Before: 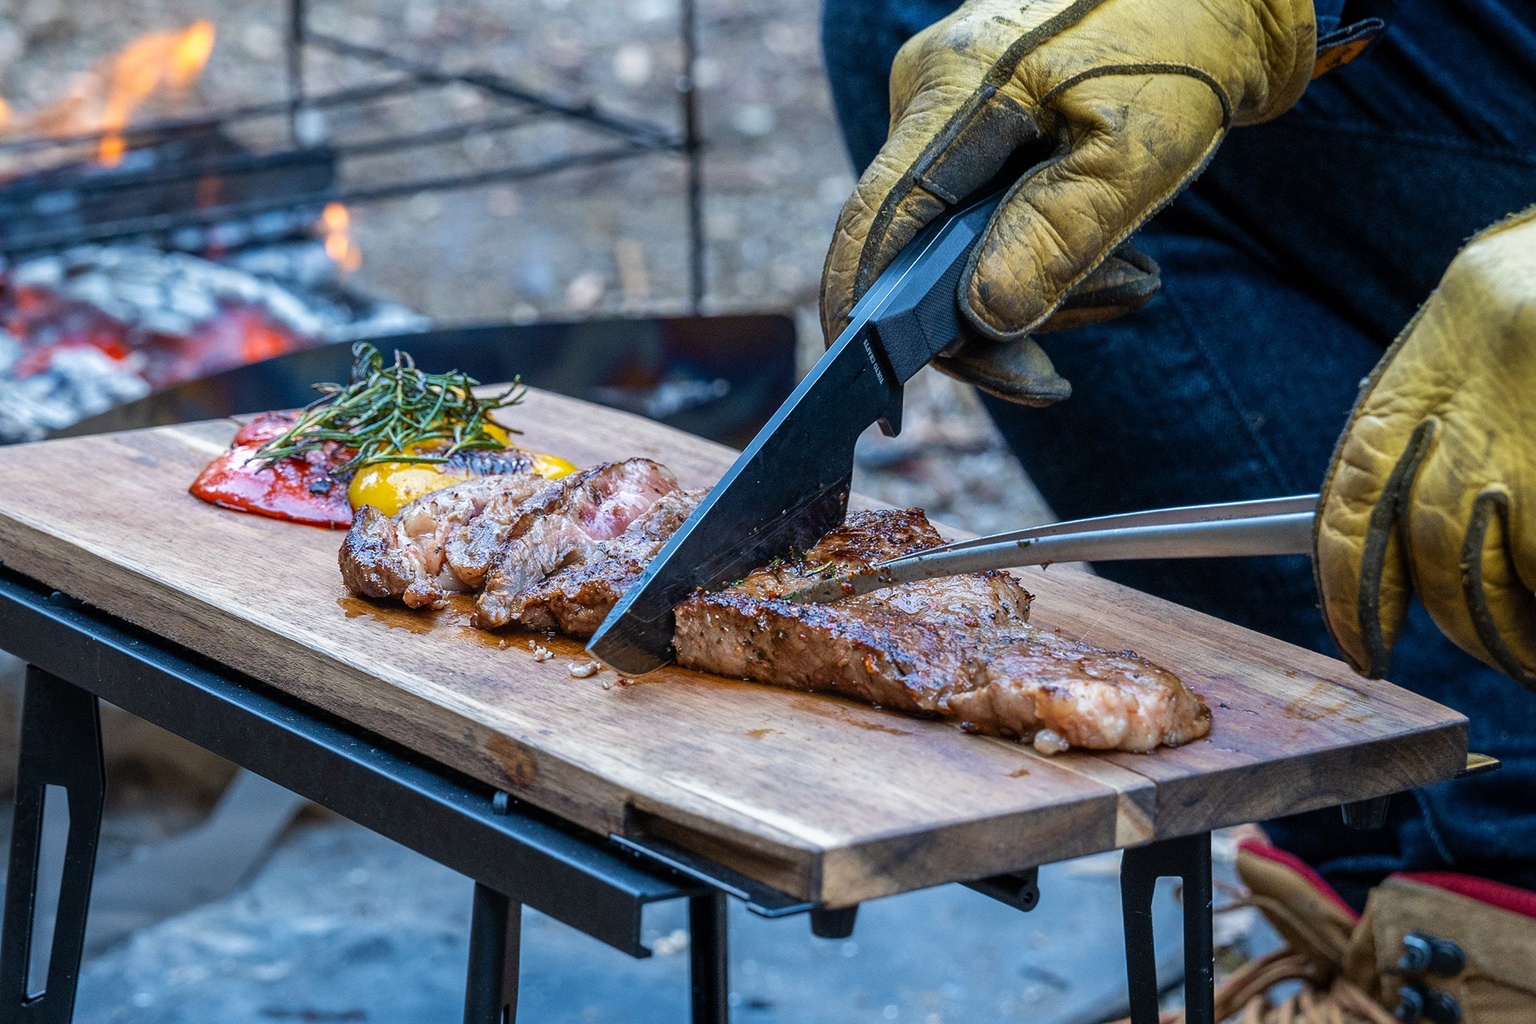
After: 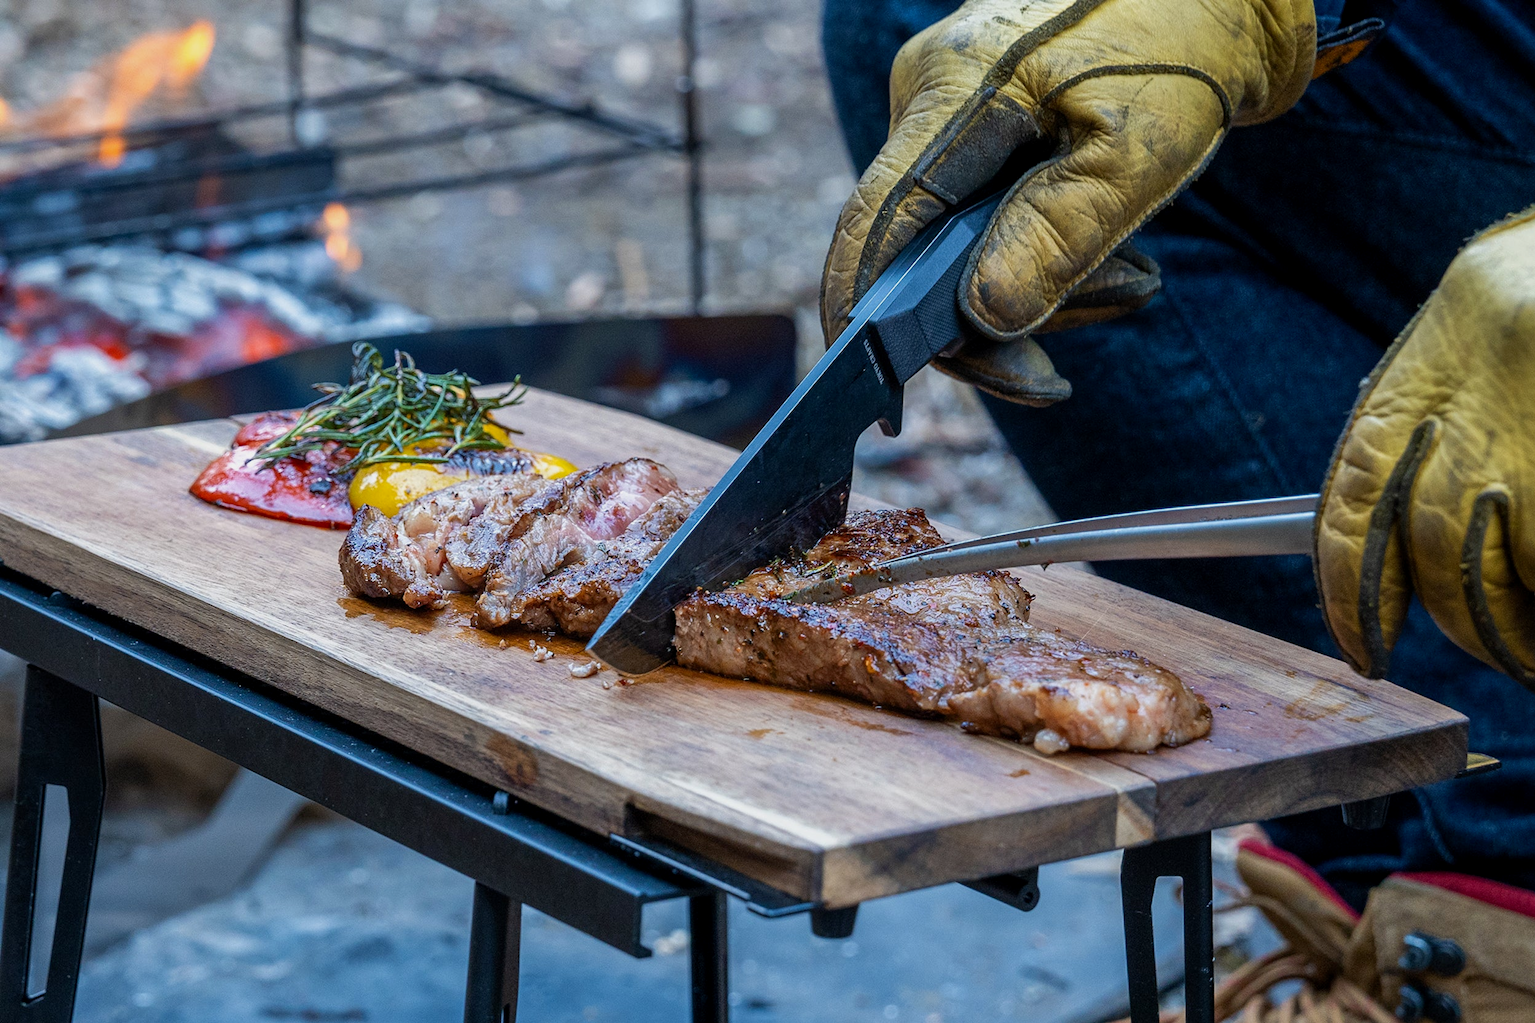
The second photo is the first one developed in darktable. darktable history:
exposure: black level correction 0.001, exposure -0.202 EV, compensate exposure bias true, compensate highlight preservation false
